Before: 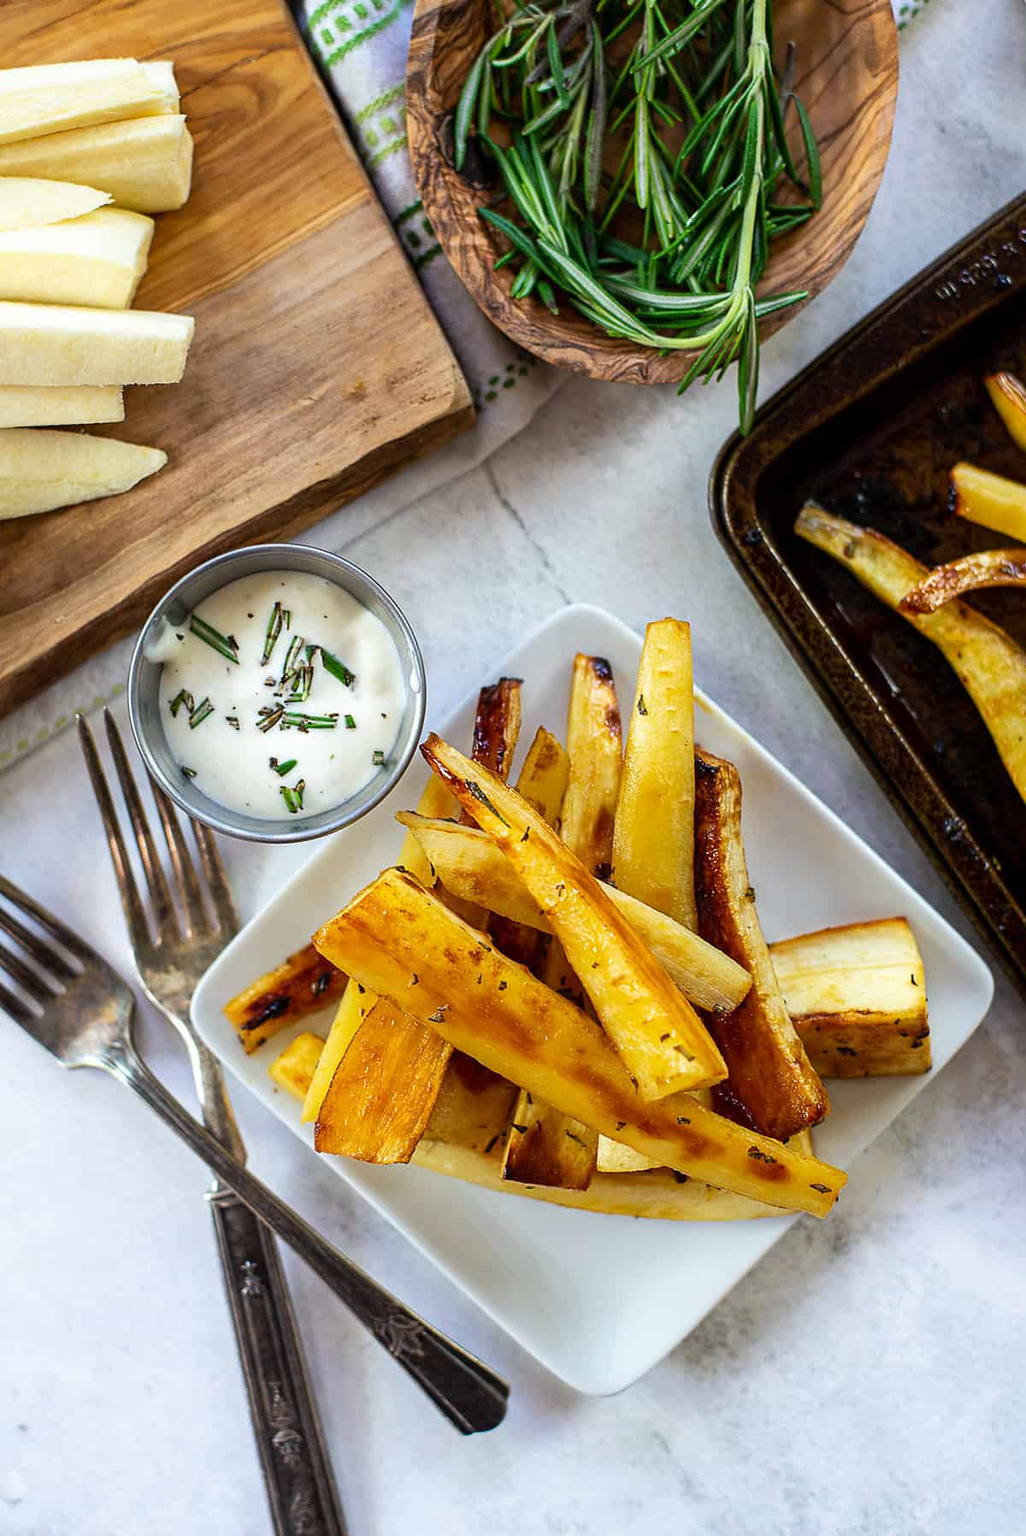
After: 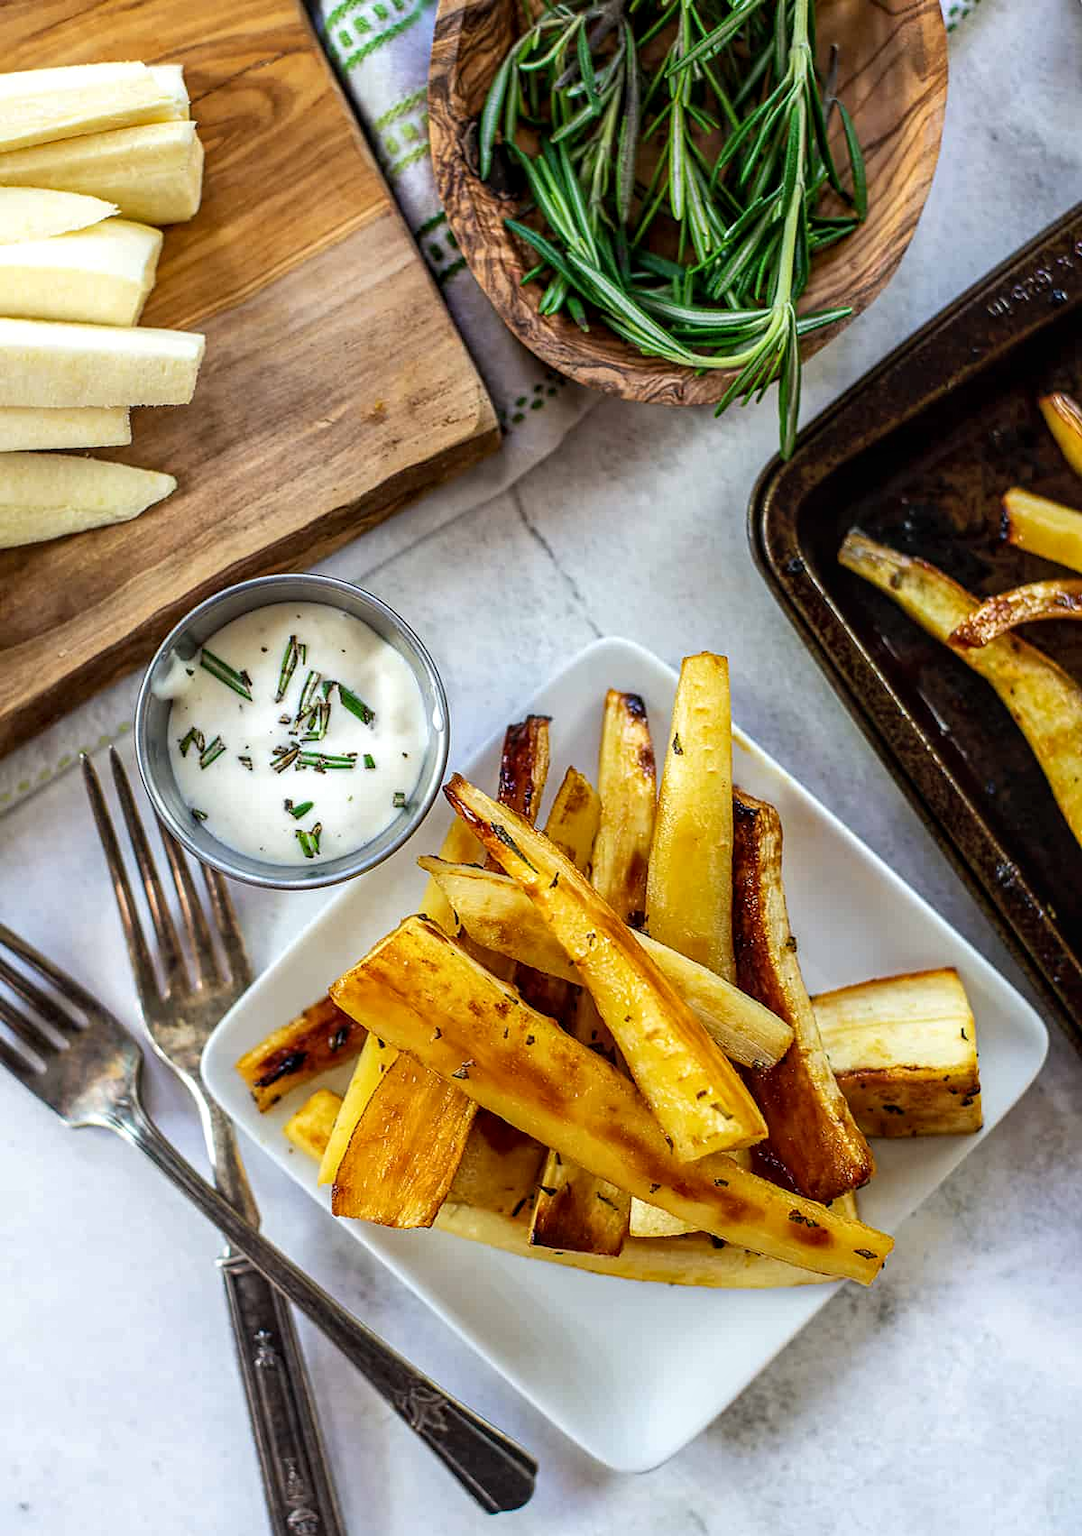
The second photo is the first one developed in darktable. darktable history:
crop and rotate: top 0.004%, bottom 5.205%
local contrast: on, module defaults
